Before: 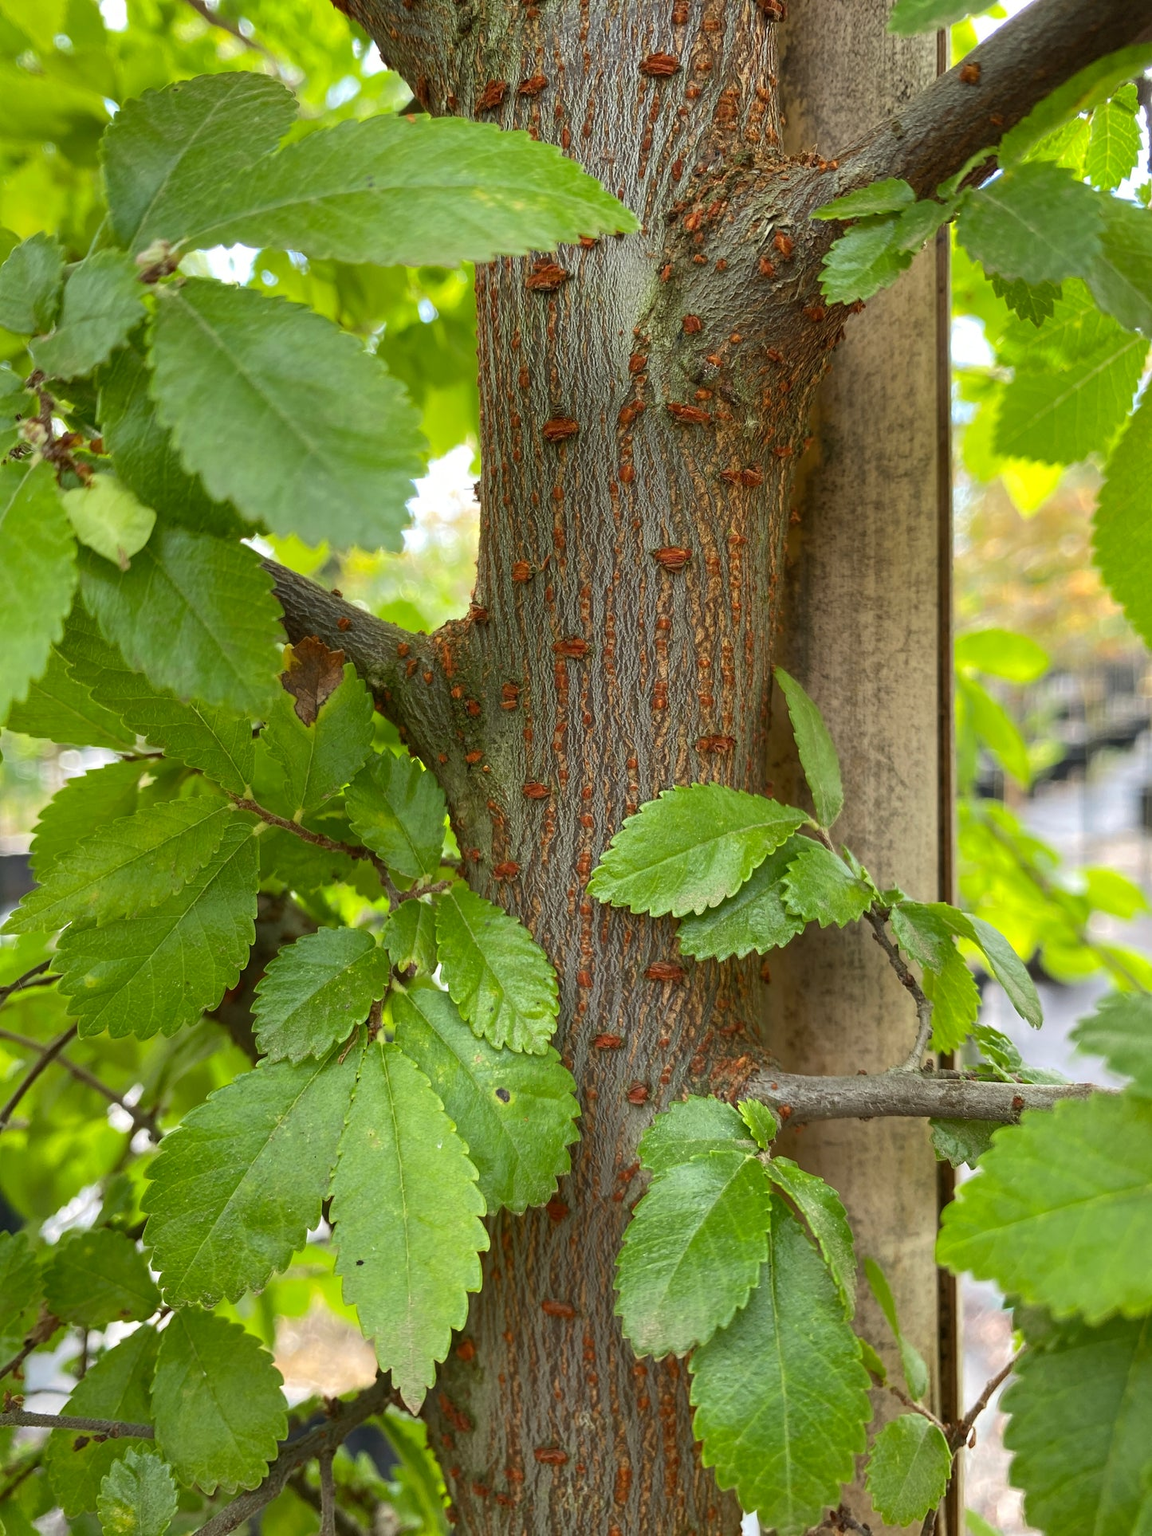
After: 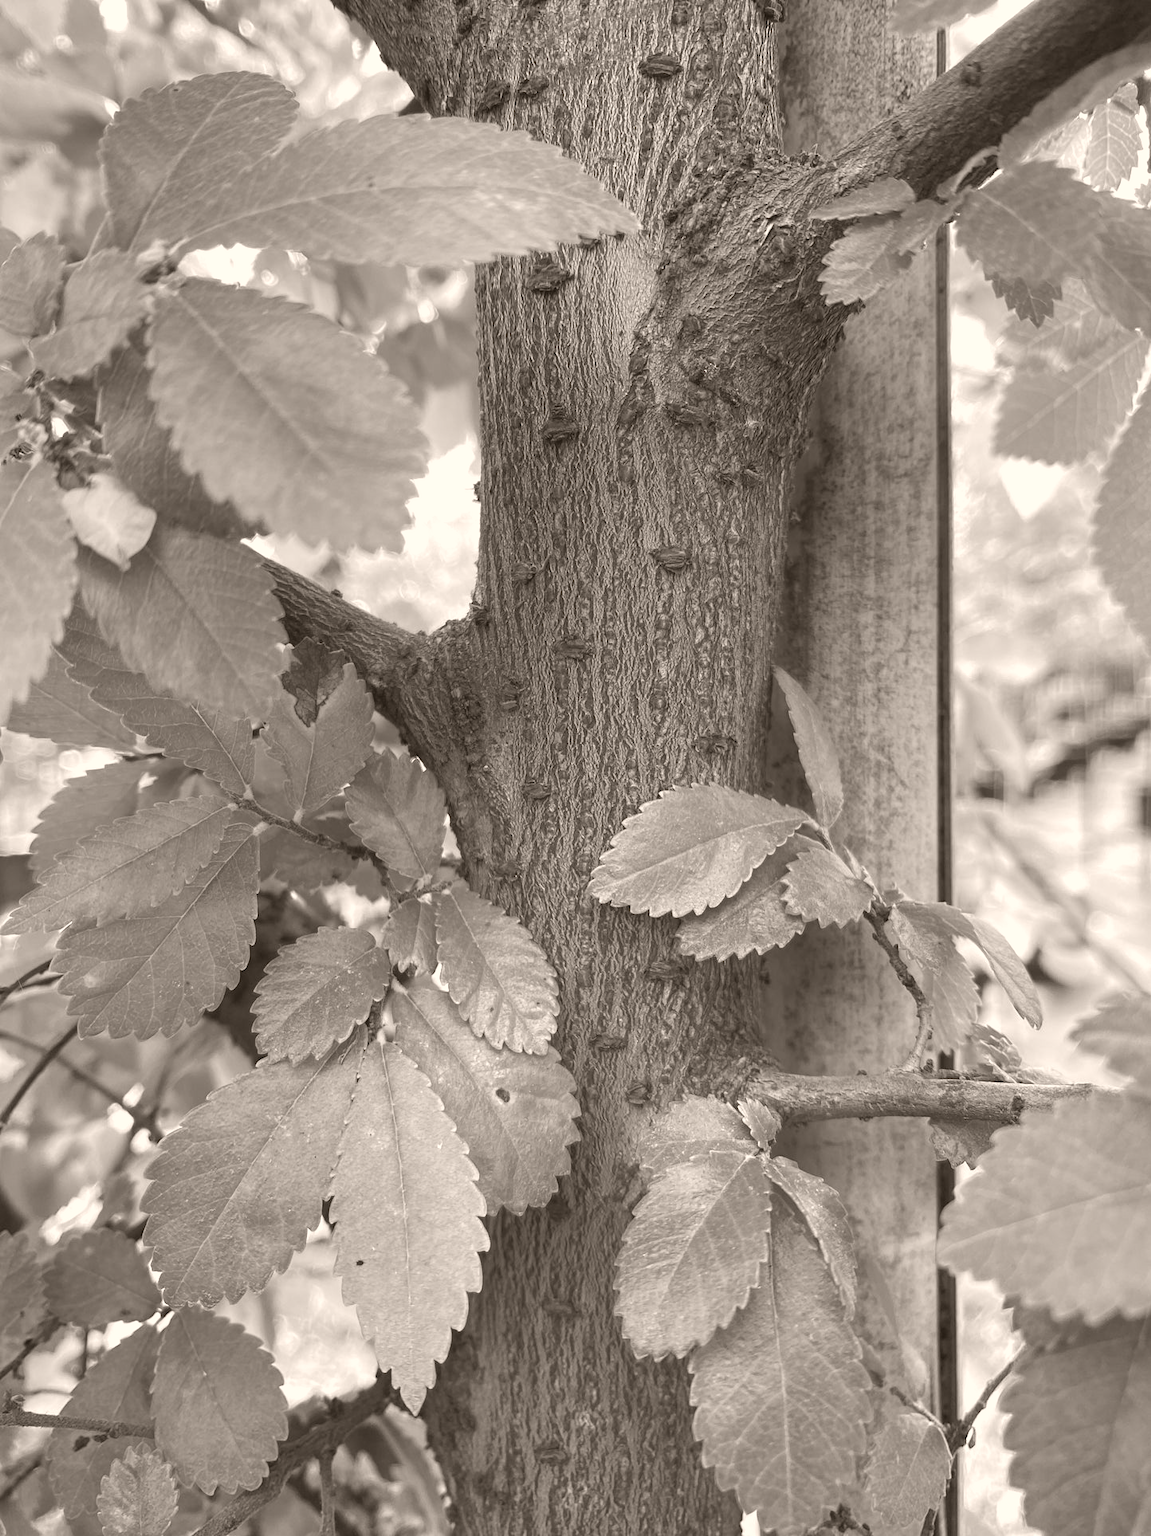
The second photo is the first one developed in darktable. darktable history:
colorize: hue 26.62°, saturation 18%, source mix 100%, lightness 25.27% | blend: blend mode coloradjustment, opacity 100%; mask: uniform (no mask)
